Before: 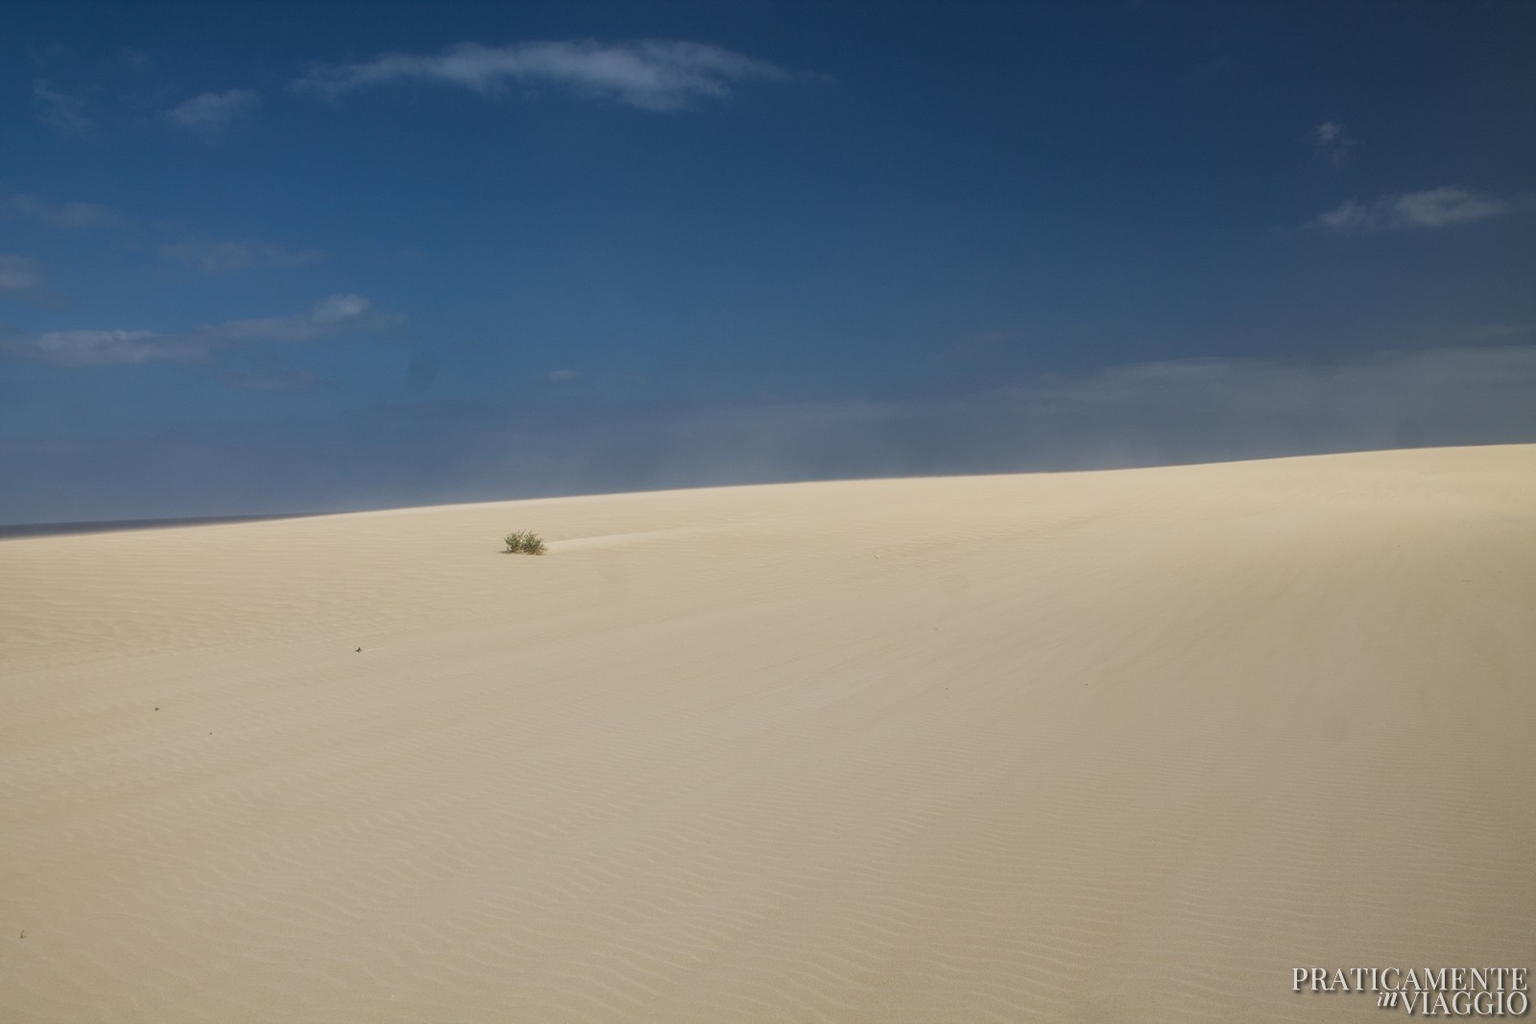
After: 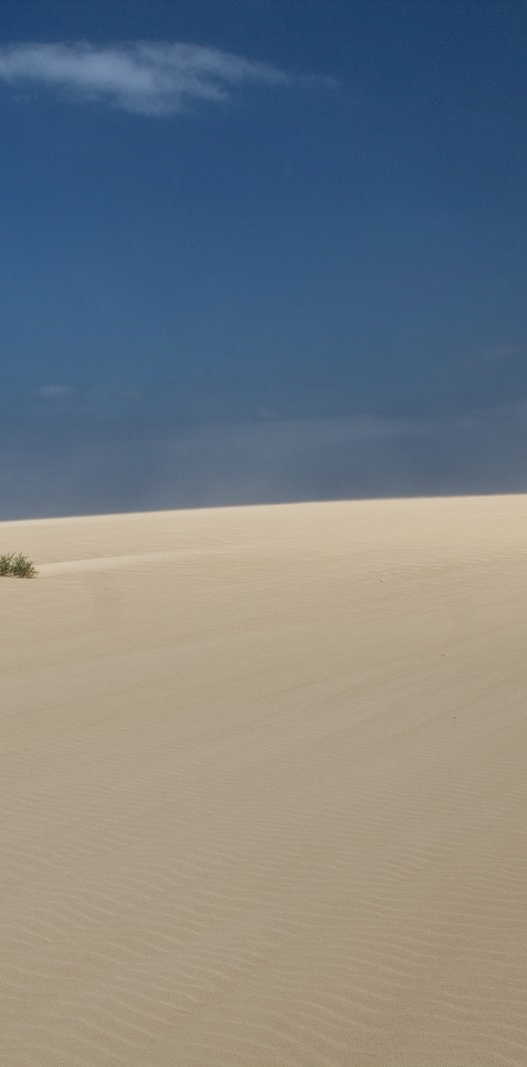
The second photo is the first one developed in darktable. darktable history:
exposure: compensate highlight preservation false
local contrast: highlights 106%, shadows 101%, detail 119%, midtone range 0.2
crop: left 33.271%, right 33.734%
shadows and highlights: highlights color adjustment 41.13%, soften with gaussian
